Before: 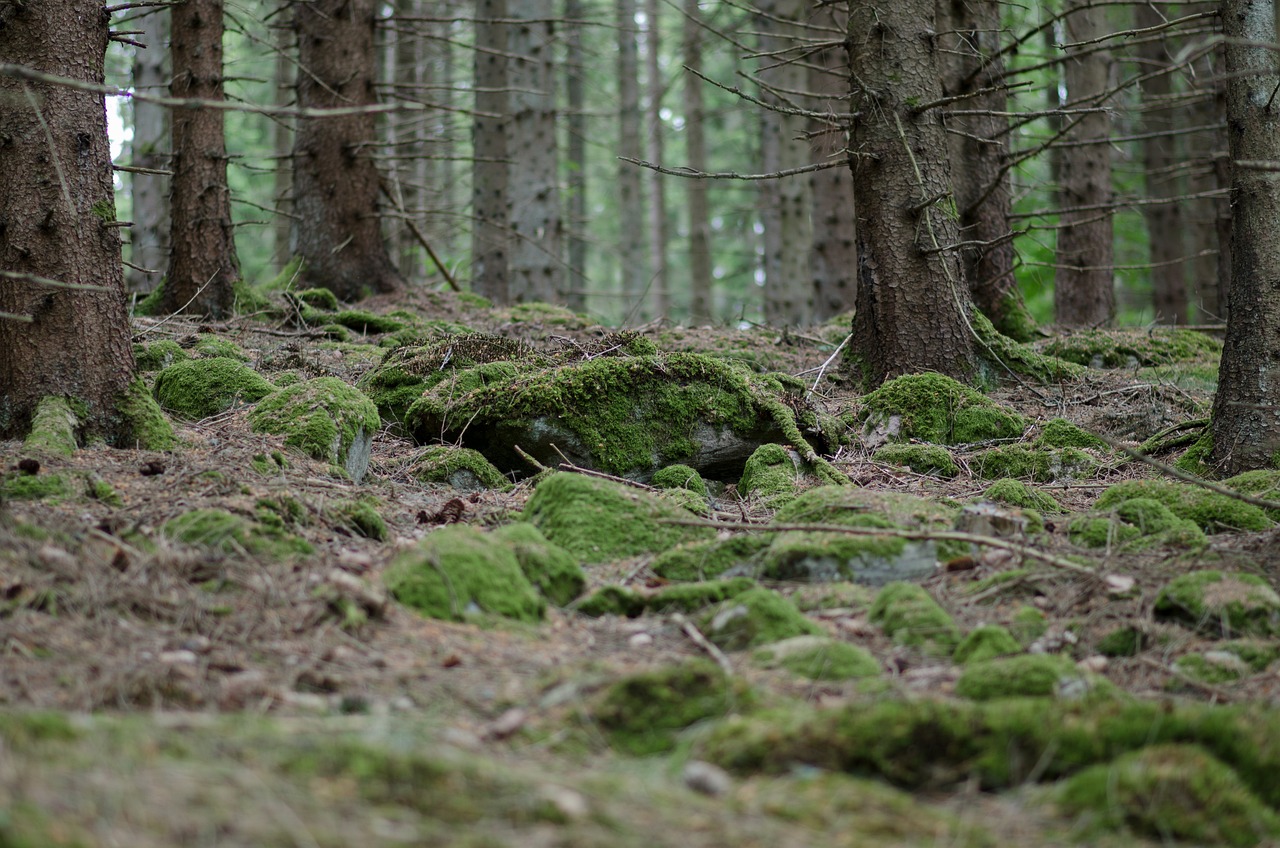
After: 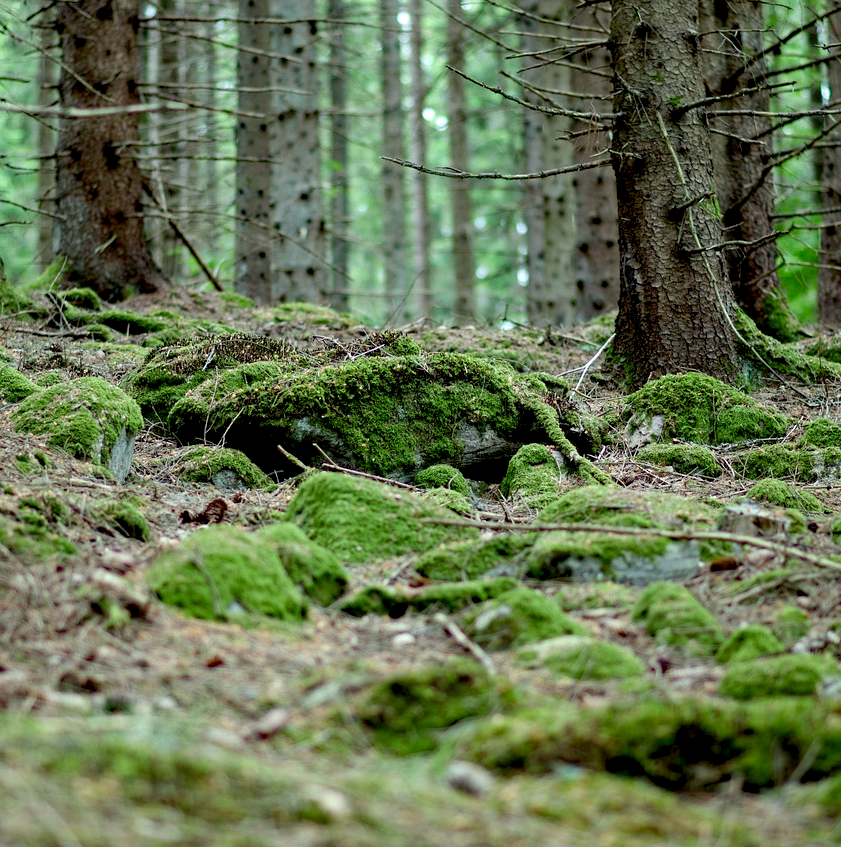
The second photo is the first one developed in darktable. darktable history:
crop and rotate: left 18.581%, right 15.688%
haze removal: compatibility mode true, adaptive false
exposure: black level correction 0.012, exposure 0.698 EV, compensate highlight preservation false
color correction: highlights a* -8.47, highlights b* 3.65
